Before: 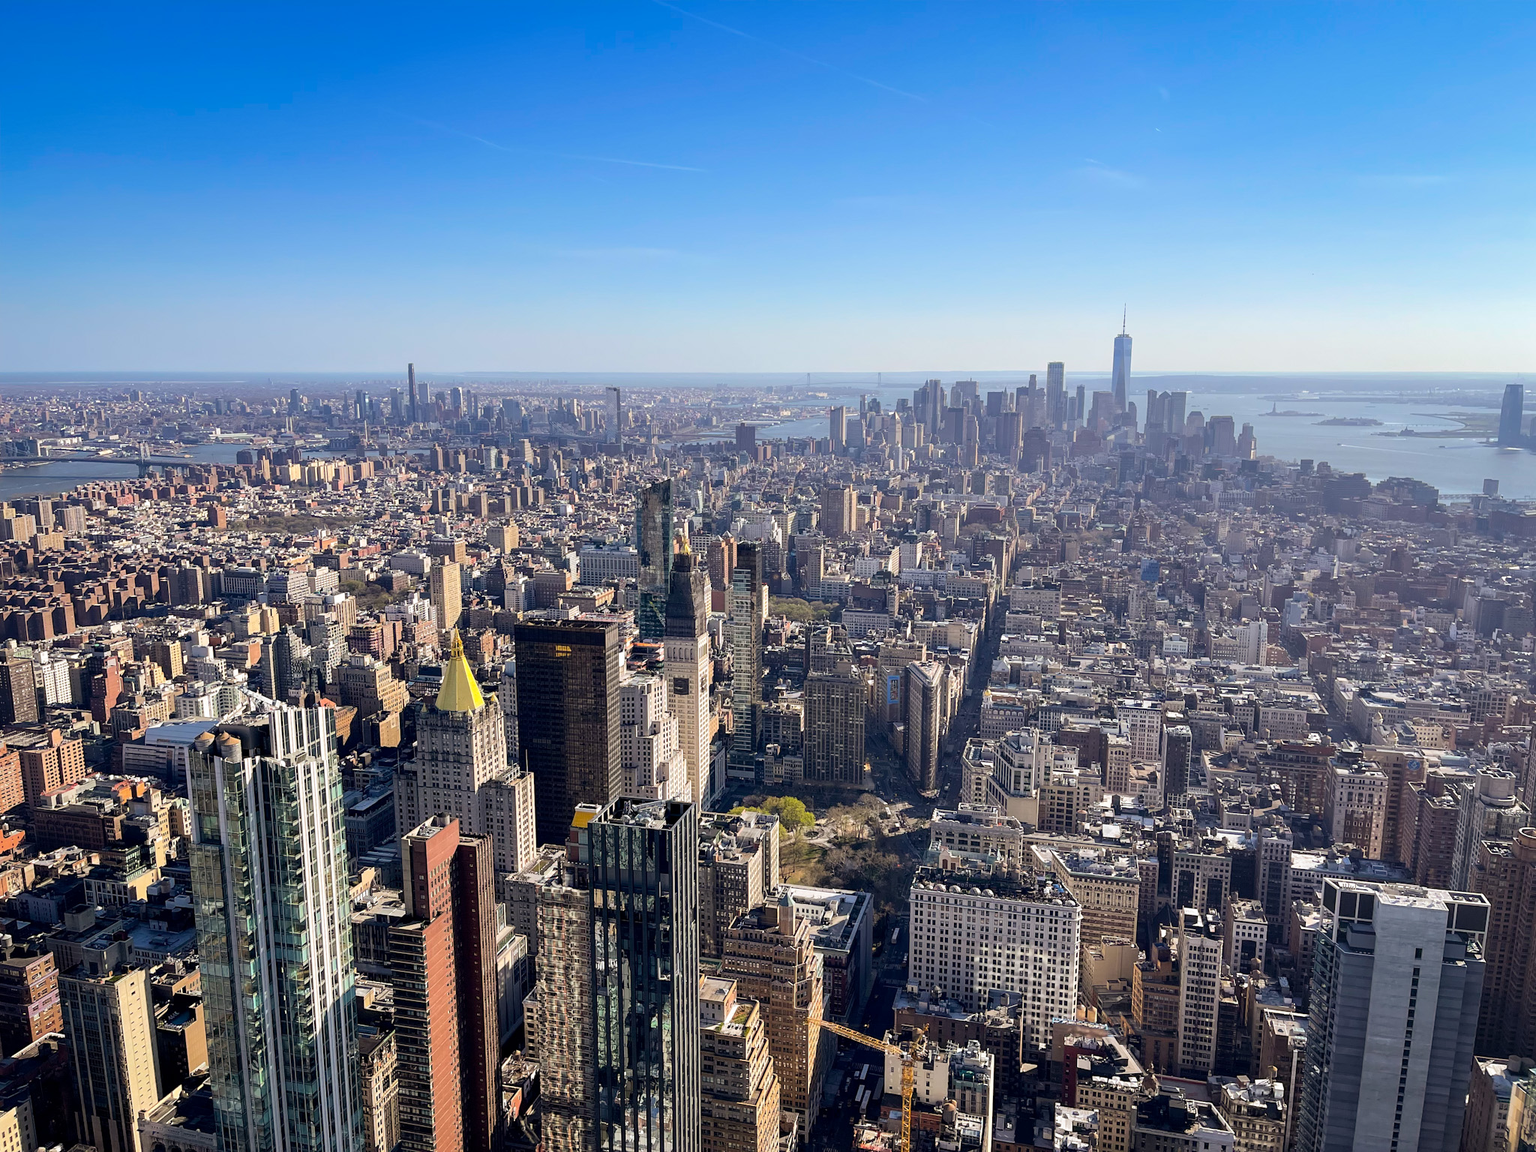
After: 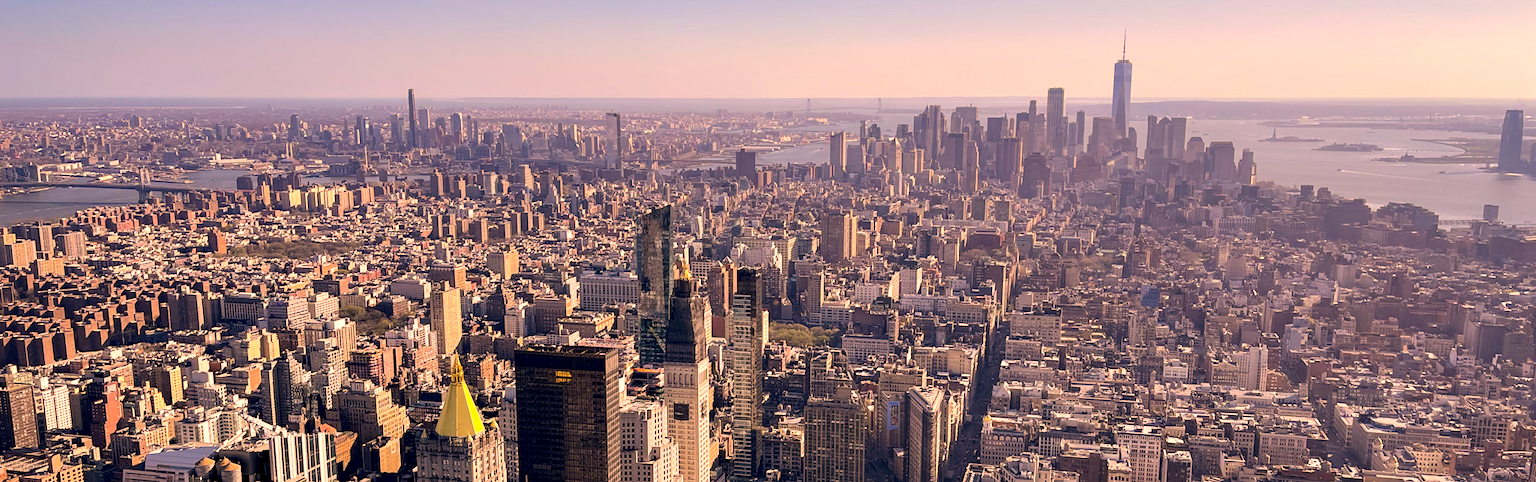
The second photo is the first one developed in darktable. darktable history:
crop and rotate: top 23.84%, bottom 34.294%
color correction: highlights a* 21.88, highlights b* 22.25
contrast equalizer: octaves 7, y [[0.6 ×6], [0.55 ×6], [0 ×6], [0 ×6], [0 ×6]], mix 0.3
